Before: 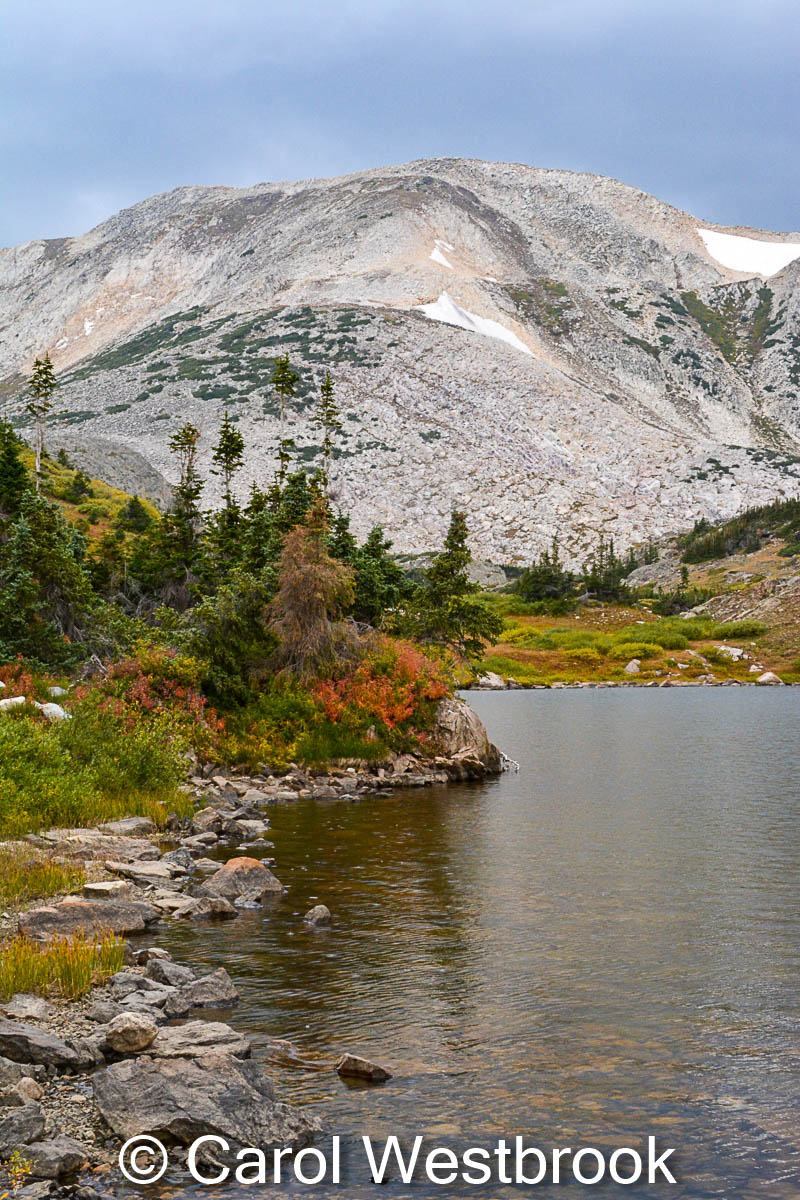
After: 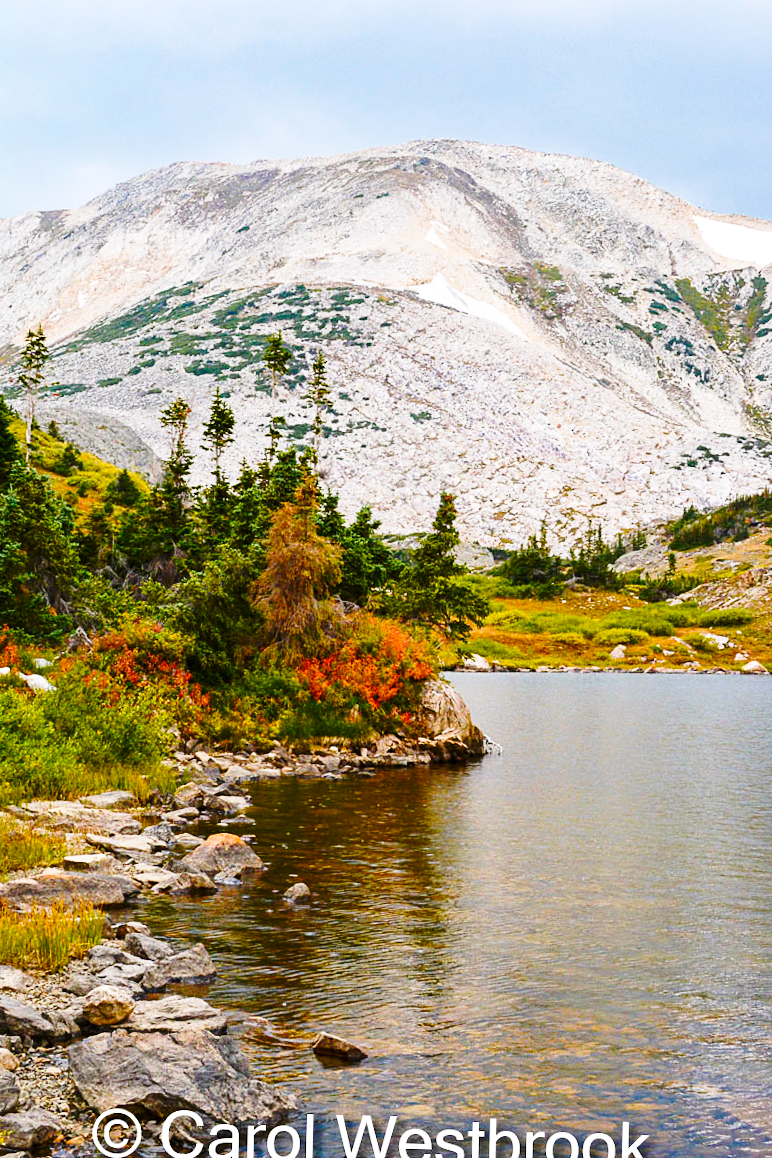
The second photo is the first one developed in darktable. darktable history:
color balance rgb: shadows lift › luminance -9.604%, highlights gain › chroma 0.289%, highlights gain › hue 330.63°, perceptual saturation grading › global saturation 20%, perceptual saturation grading › highlights -25.005%, perceptual saturation grading › shadows 49.574%, global vibrance 20%
base curve: curves: ch0 [(0, 0) (0.036, 0.037) (0.121, 0.228) (0.46, 0.76) (0.859, 0.983) (1, 1)], preserve colors none
crop and rotate: angle -1.37°
